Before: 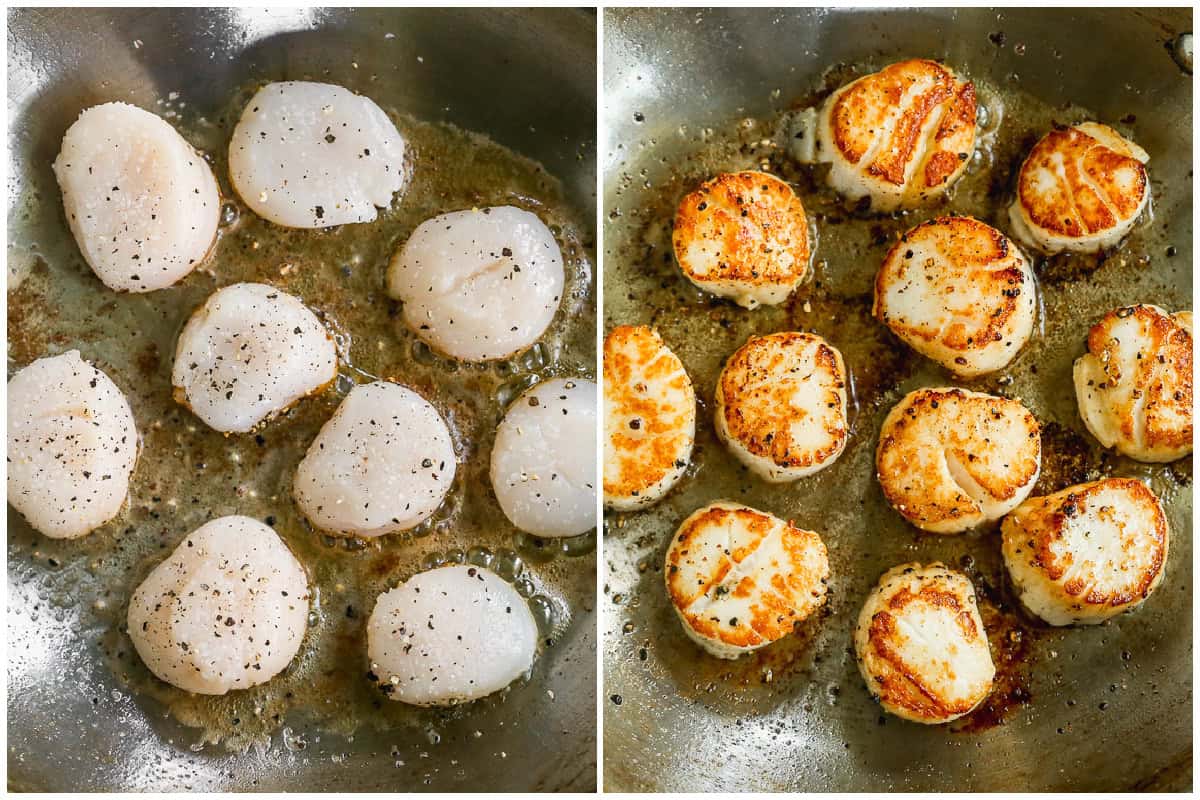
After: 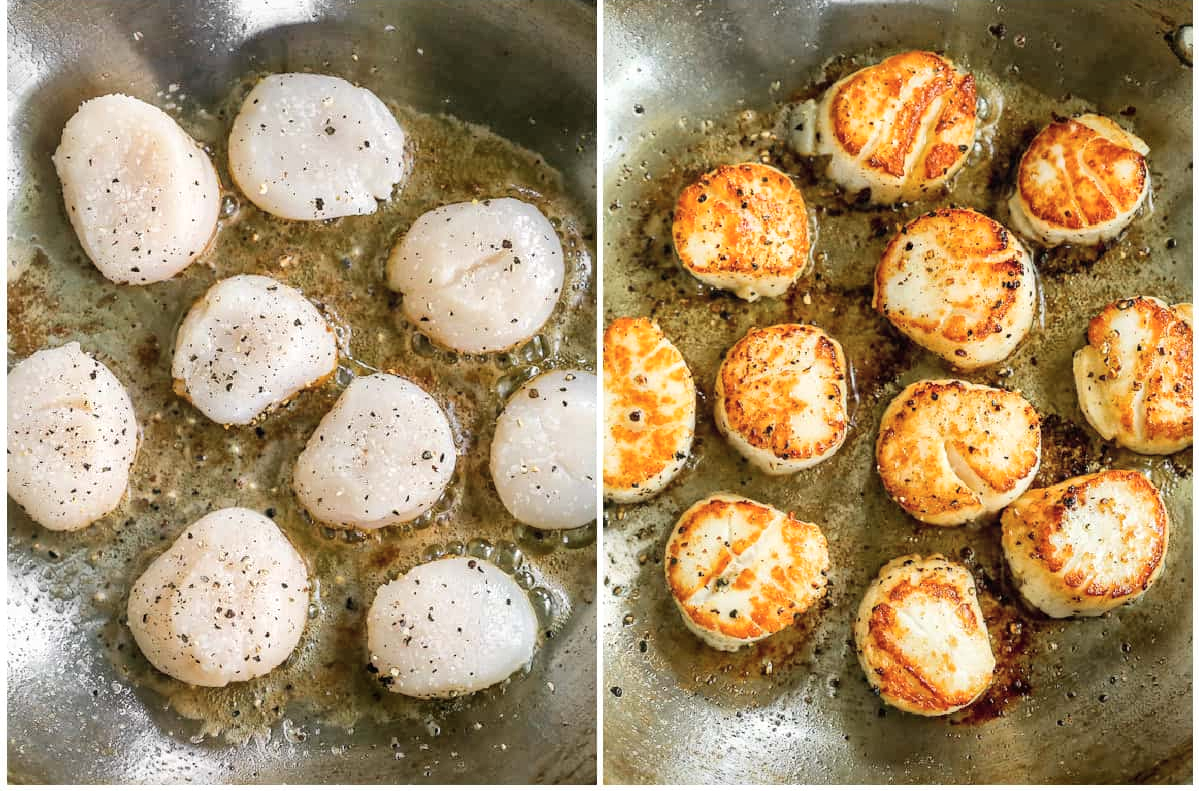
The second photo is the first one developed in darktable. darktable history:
crop: top 1.049%, right 0.001%
global tonemap: drago (1, 100), detail 1
